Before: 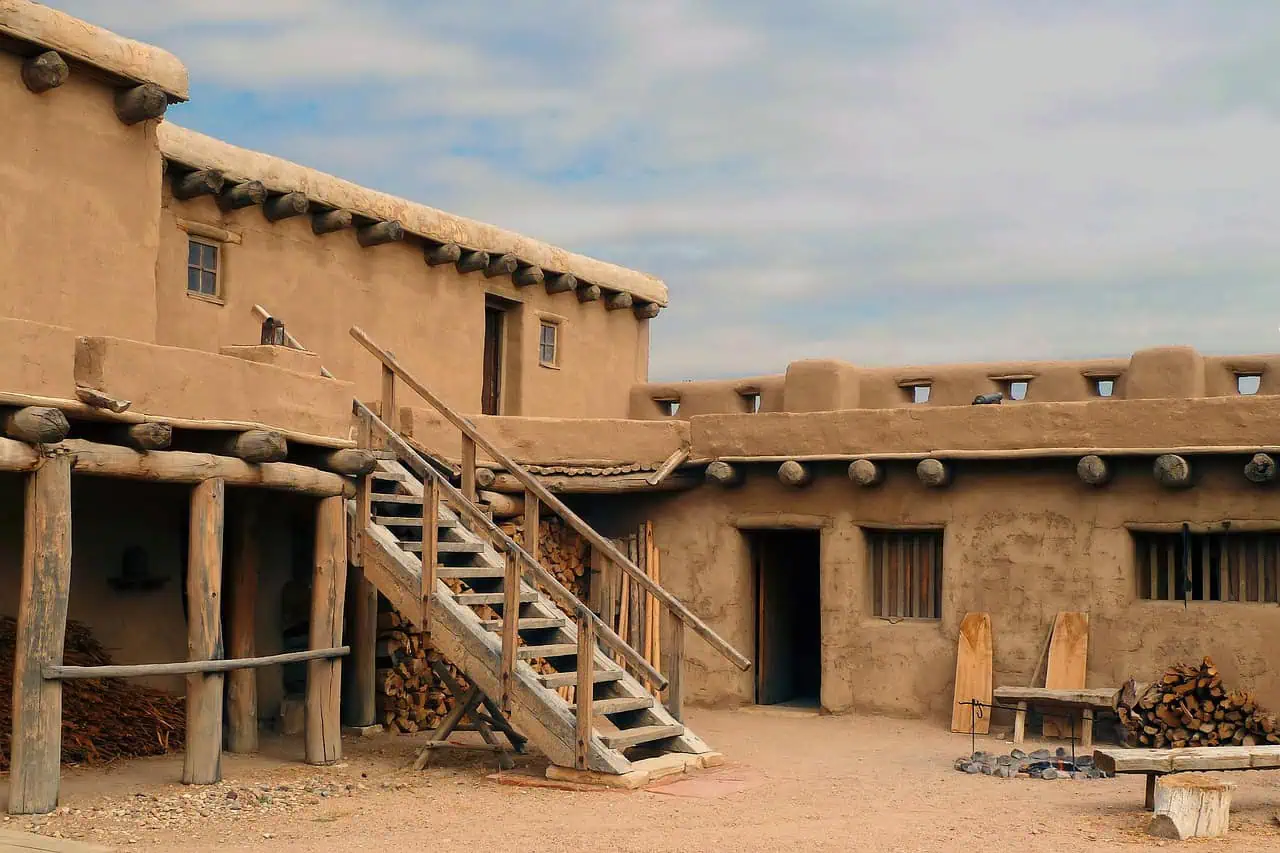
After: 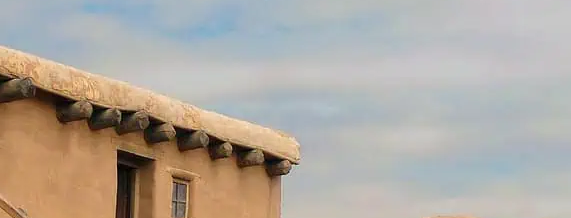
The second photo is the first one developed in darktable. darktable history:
crop: left 28.784%, top 16.862%, right 26.598%, bottom 57.48%
